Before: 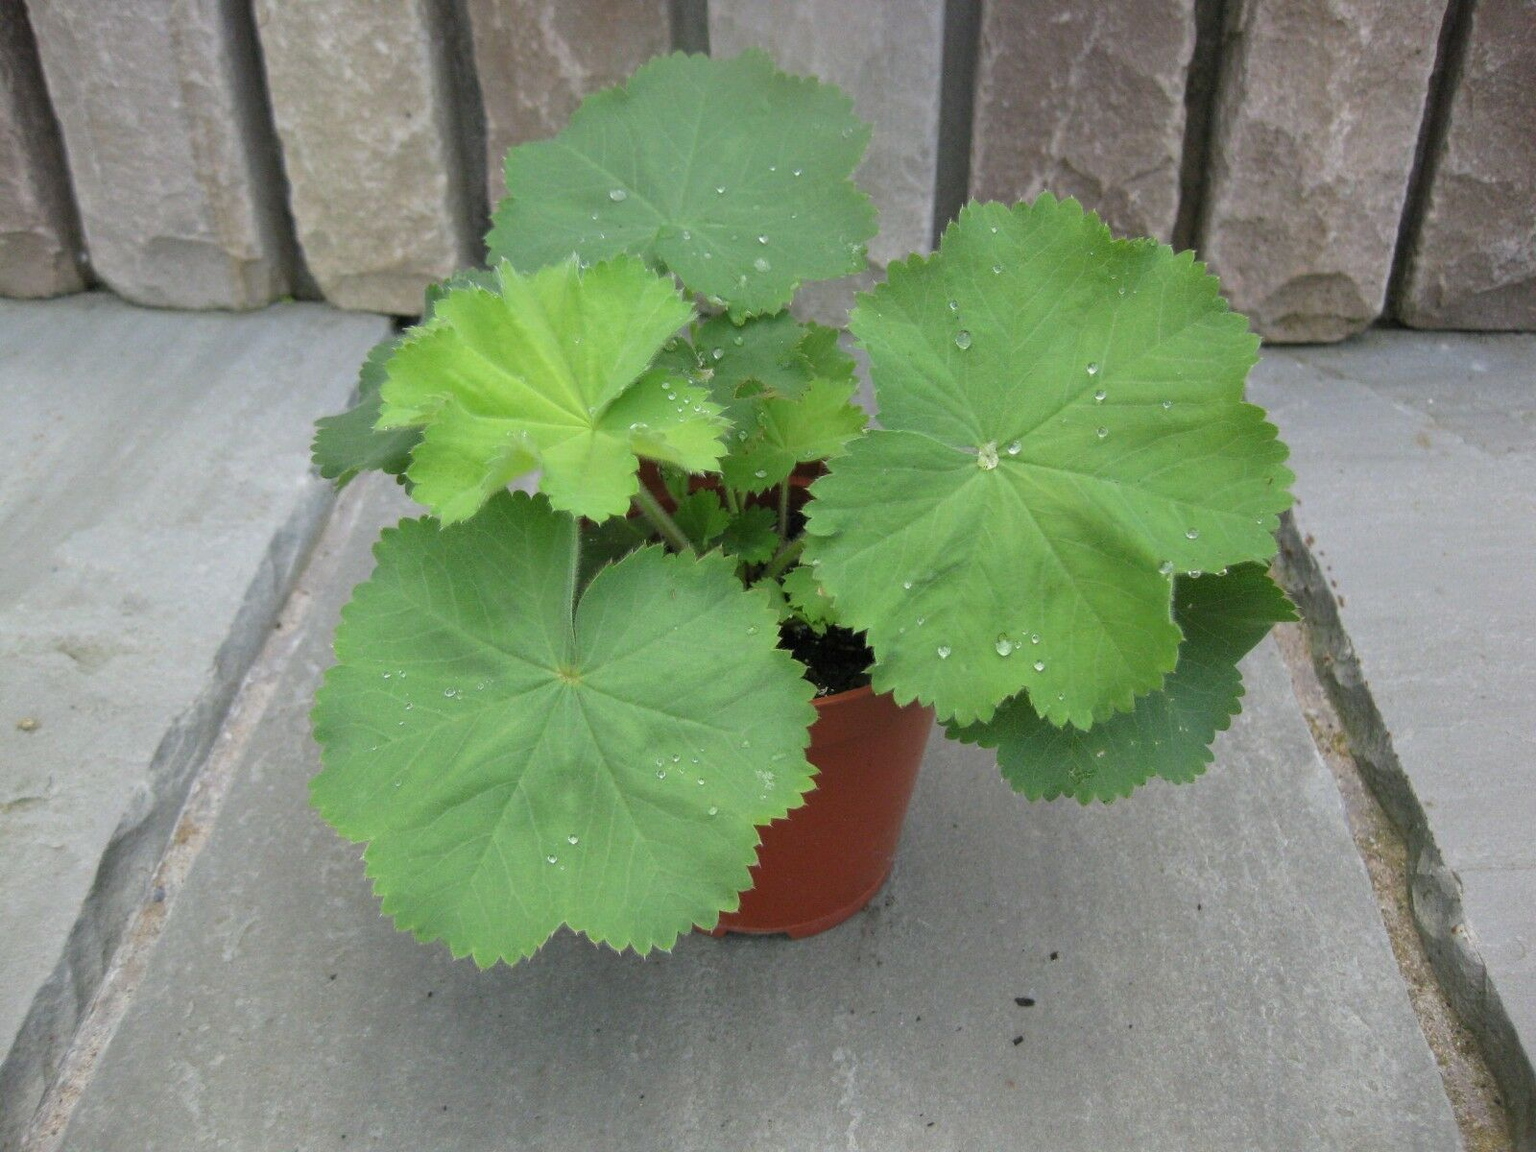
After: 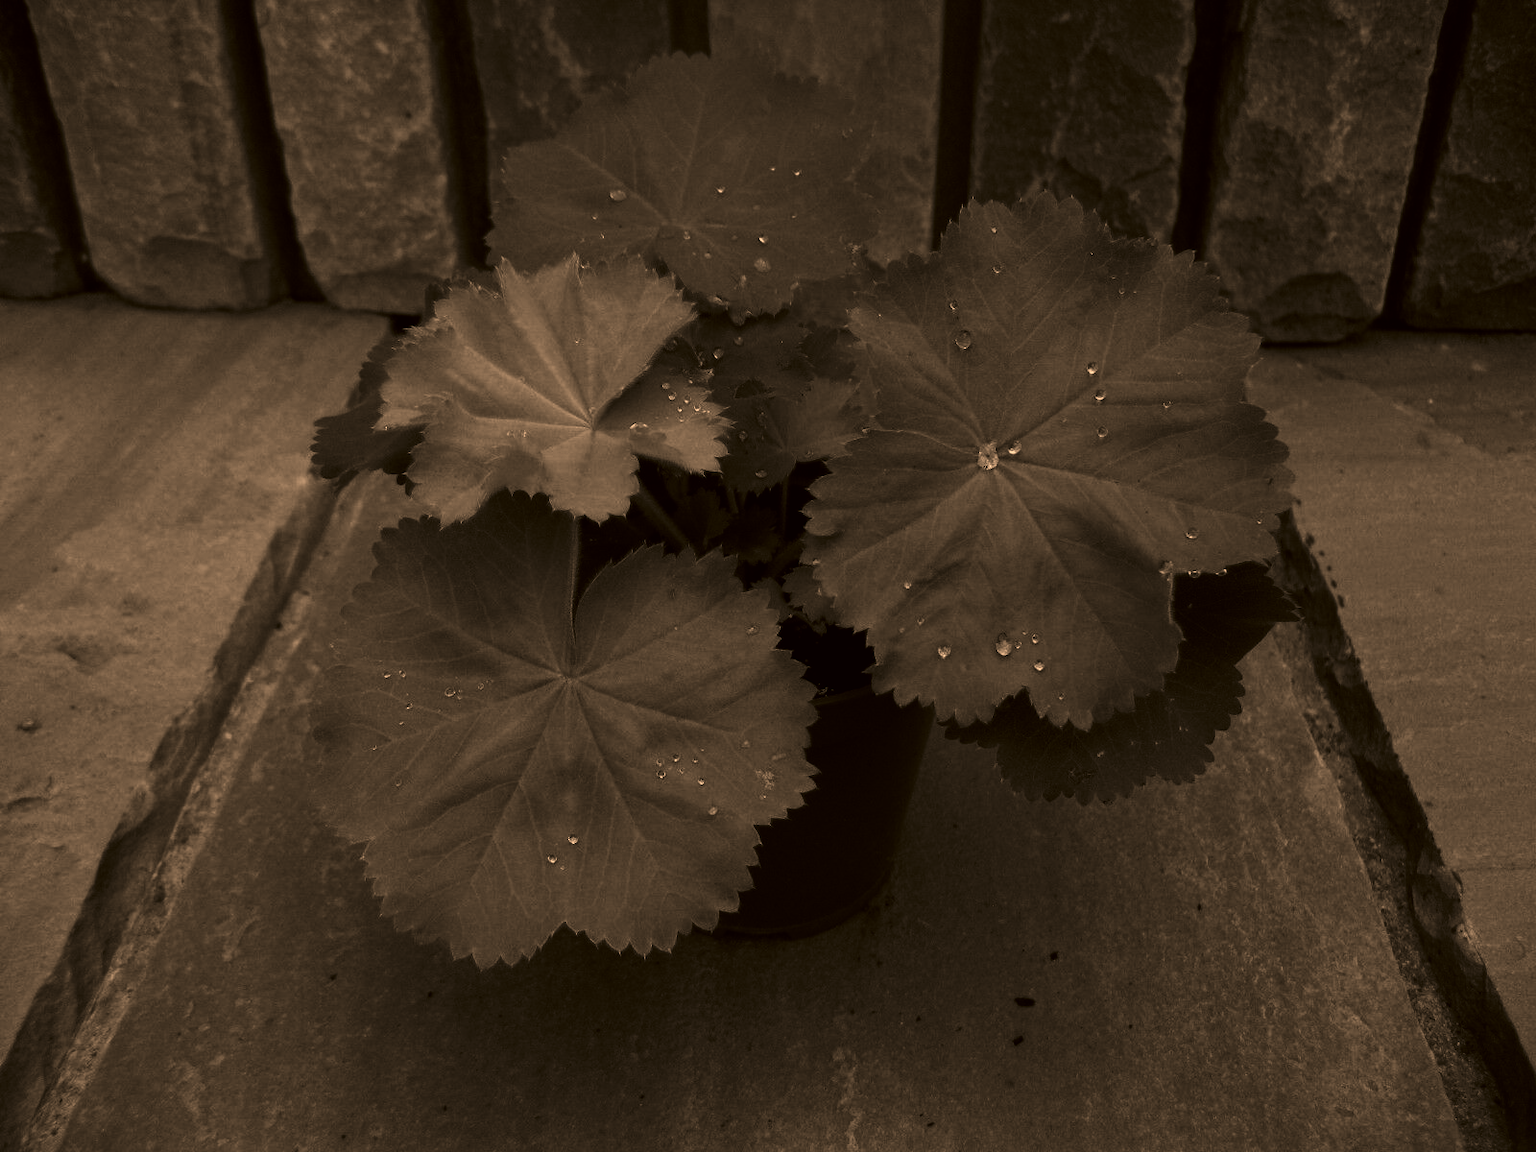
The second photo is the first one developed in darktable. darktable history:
contrast brightness saturation: contrast 0.02, brightness -1, saturation -1
color correction: highlights a* 17.94, highlights b* 35.39, shadows a* 1.48, shadows b* 6.42, saturation 1.01
